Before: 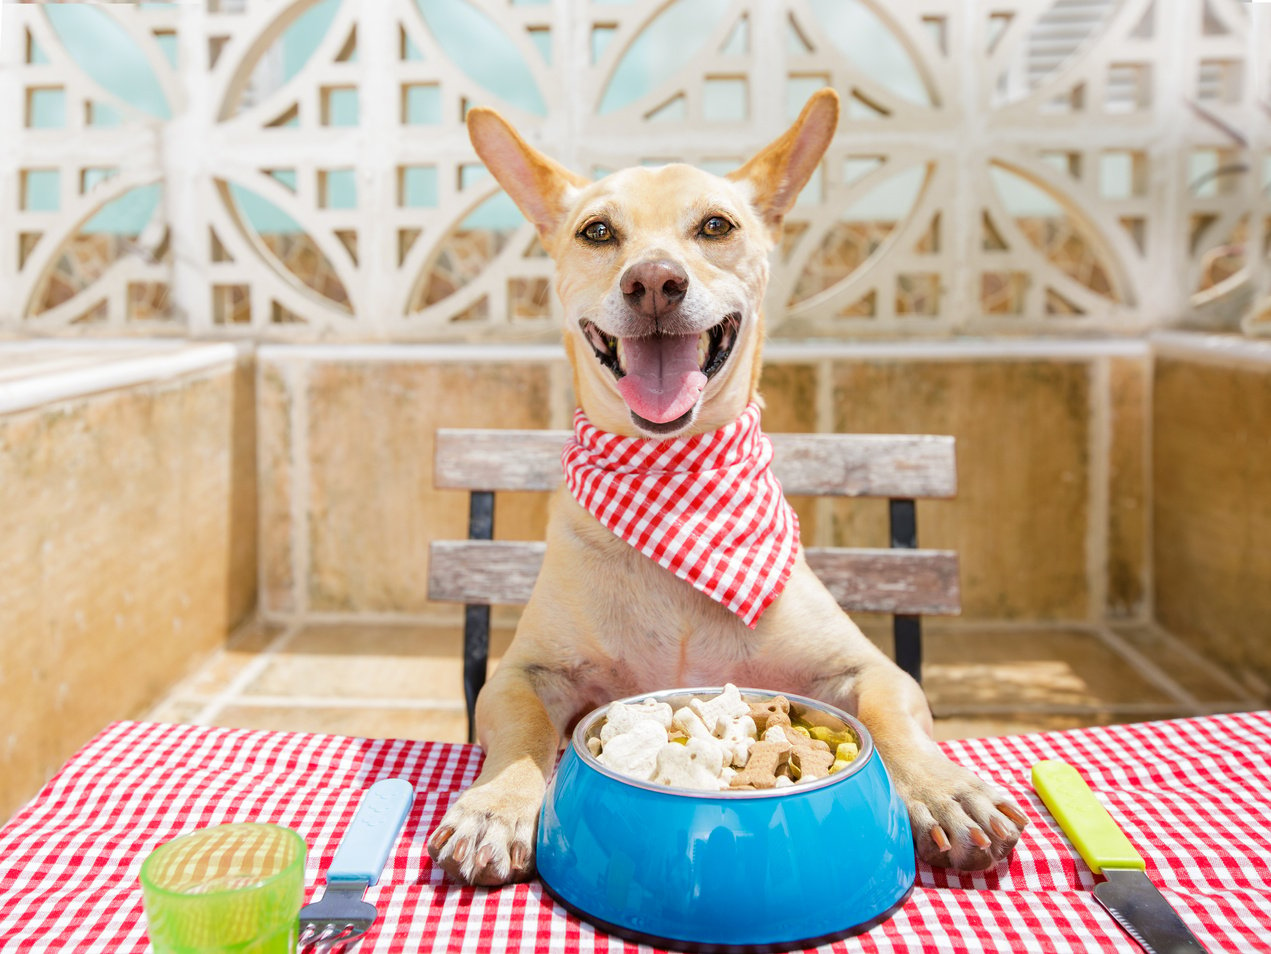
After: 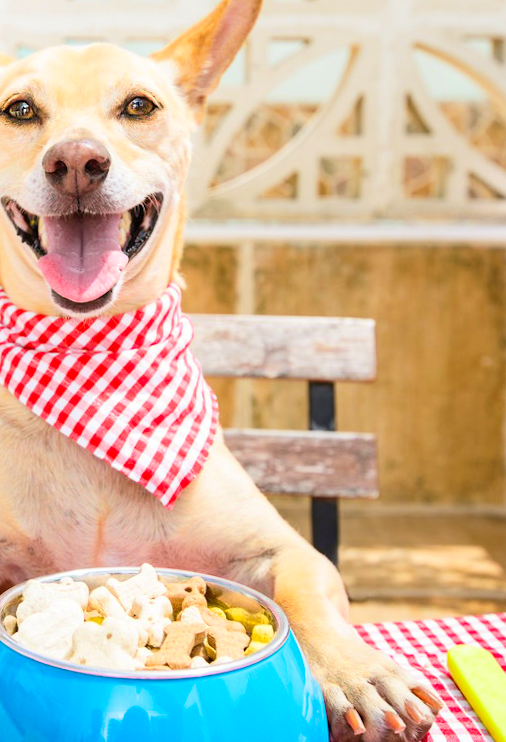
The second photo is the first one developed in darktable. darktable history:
crop: left 45.721%, top 13.393%, right 14.118%, bottom 10.01%
rotate and perspective: rotation 0.8°, automatic cropping off
contrast brightness saturation: contrast 0.2, brightness 0.16, saturation 0.22
